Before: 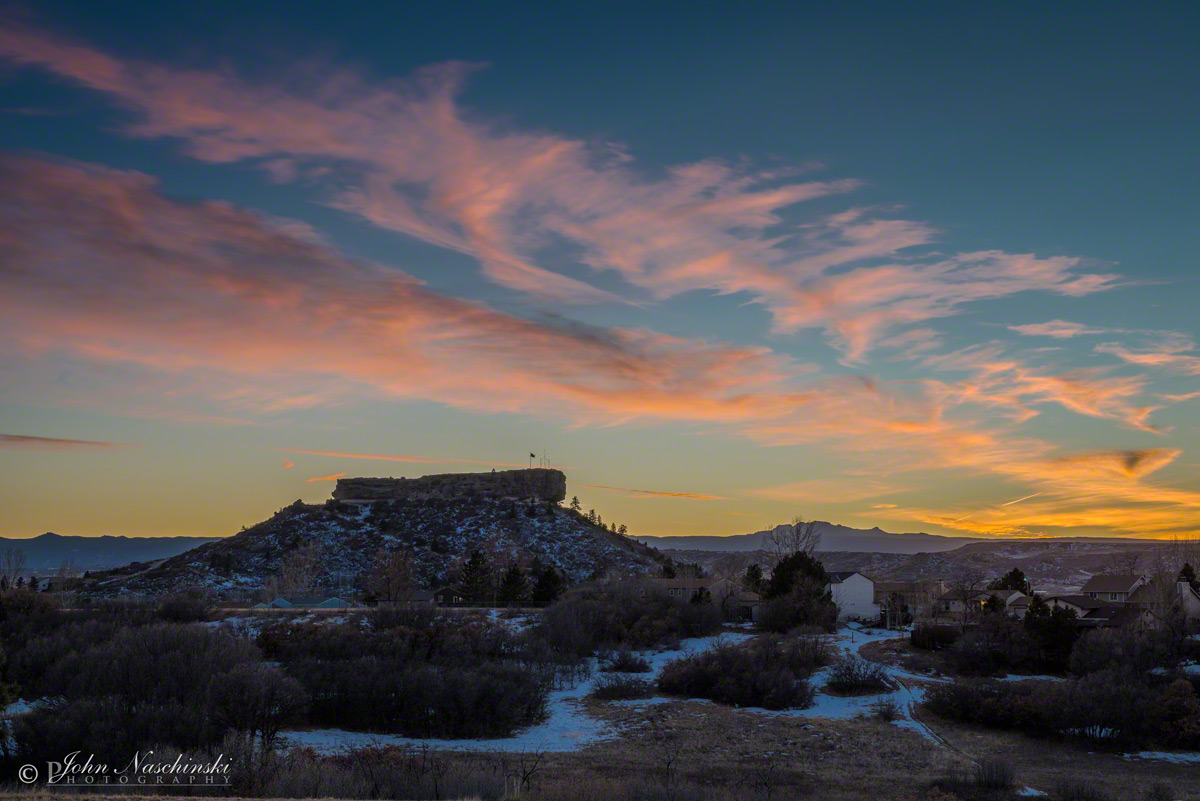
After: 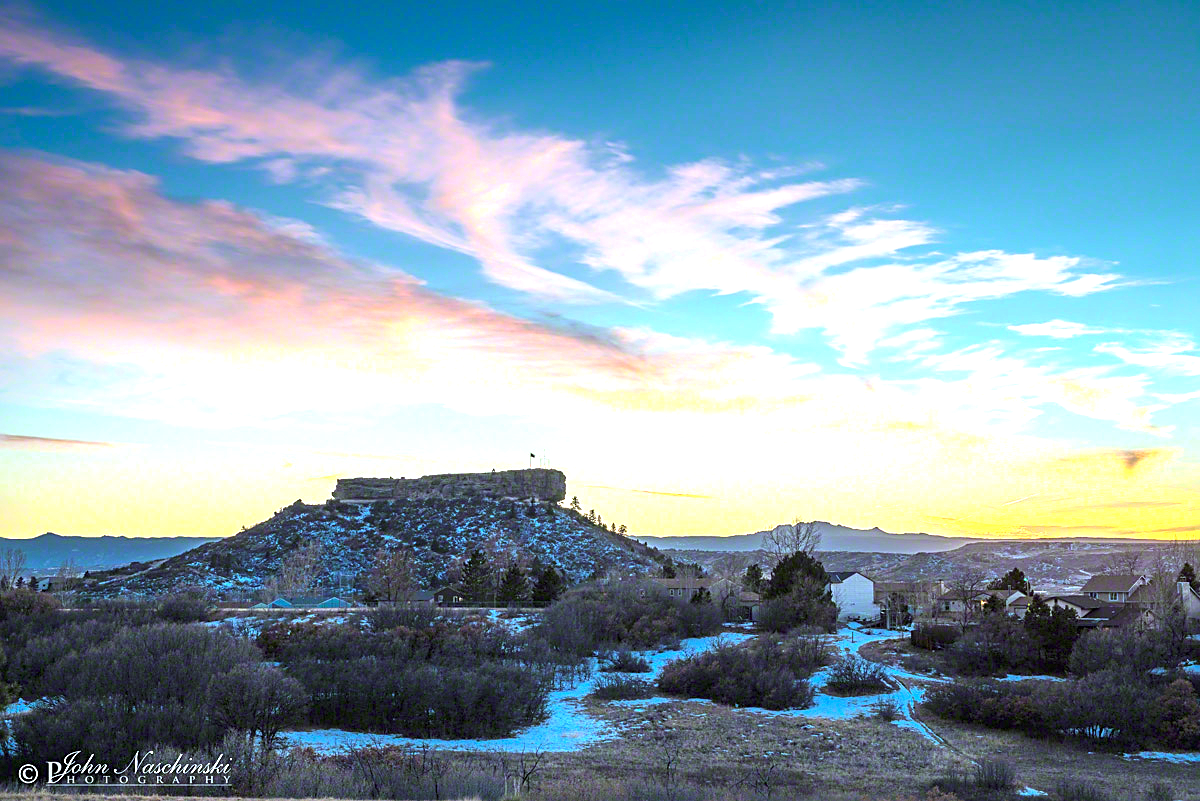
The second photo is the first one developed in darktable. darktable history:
color correction: highlights a* -10.04, highlights b* -10.37
exposure: black level correction 0, exposure 2.088 EV, compensate exposure bias true, compensate highlight preservation false
sharpen: on, module defaults
